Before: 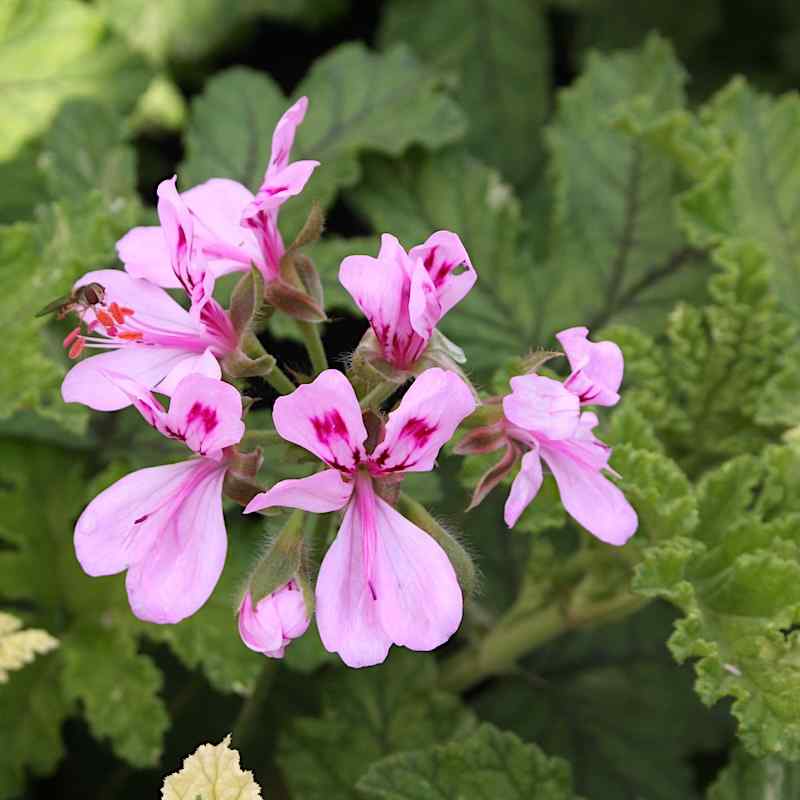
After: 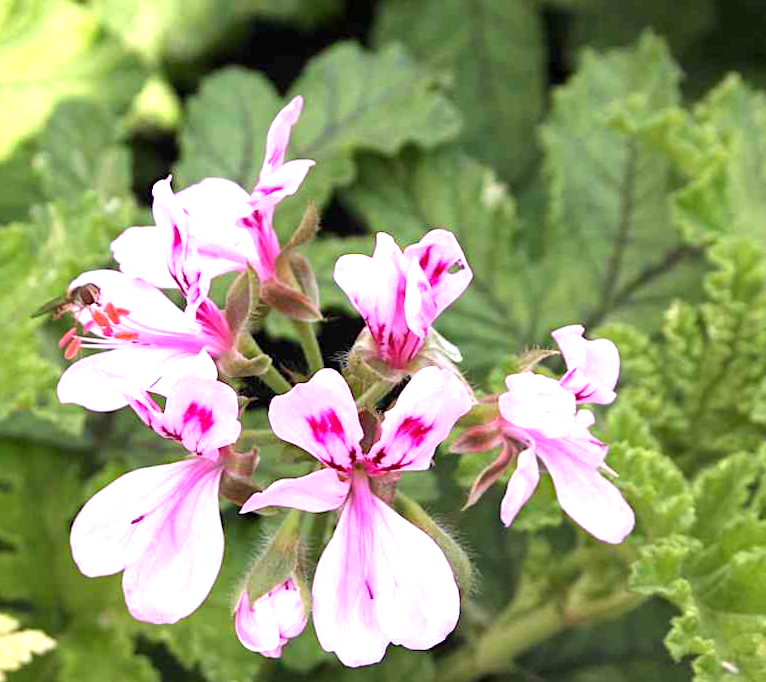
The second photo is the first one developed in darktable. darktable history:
contrast equalizer: octaves 7, y [[0.546, 0.552, 0.554, 0.554, 0.552, 0.546], [0.5 ×6], [0.5 ×6], [0 ×6], [0 ×6]], mix 0.218
exposure: exposure 1 EV, compensate exposure bias true, compensate highlight preservation false
crop and rotate: angle 0.261°, left 0.334%, right 3.382%, bottom 14.283%
